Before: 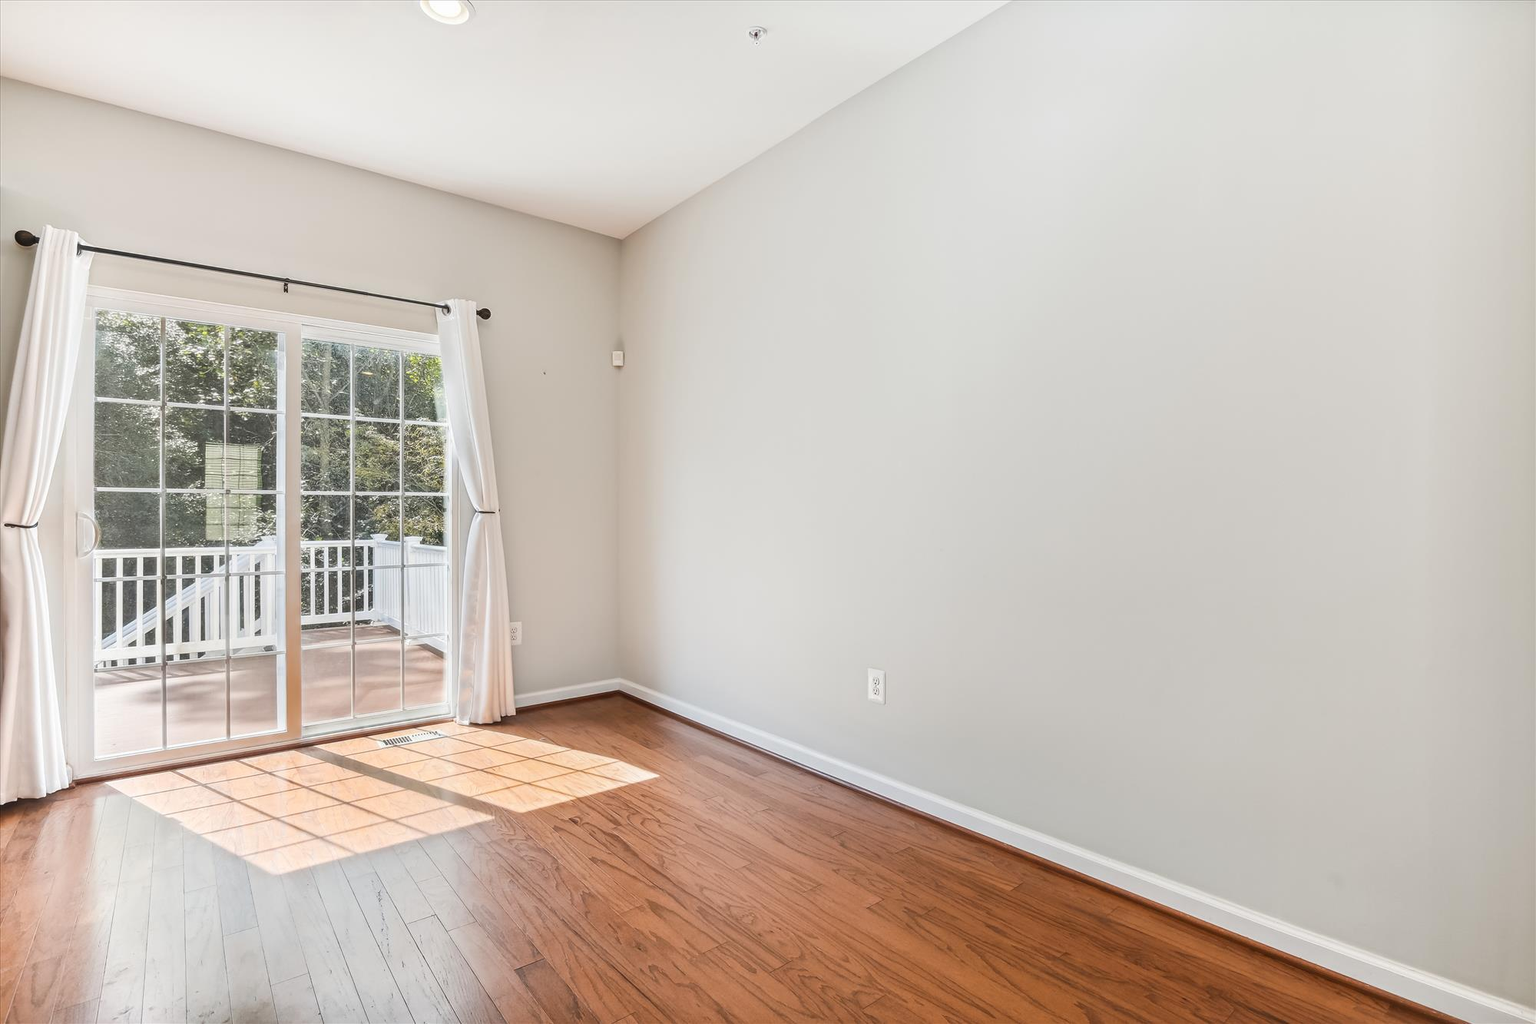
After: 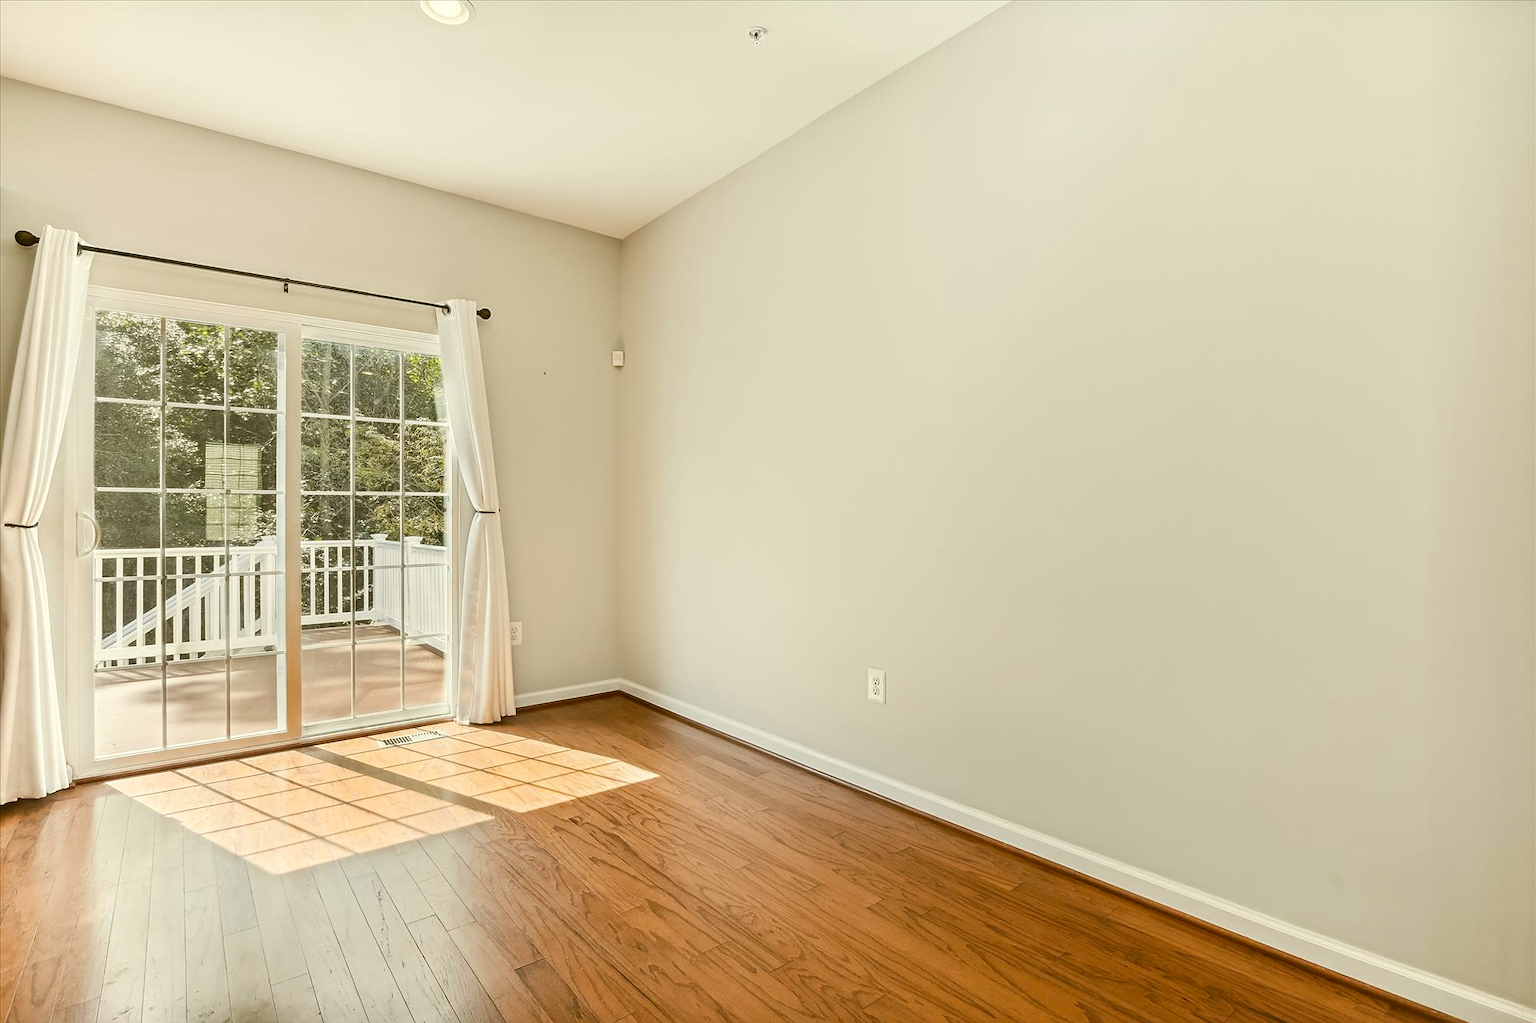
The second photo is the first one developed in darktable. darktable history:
color correction: highlights a* -1.69, highlights b* 10.24, shadows a* 0.644, shadows b* 19.77
sharpen: amount 0.21
